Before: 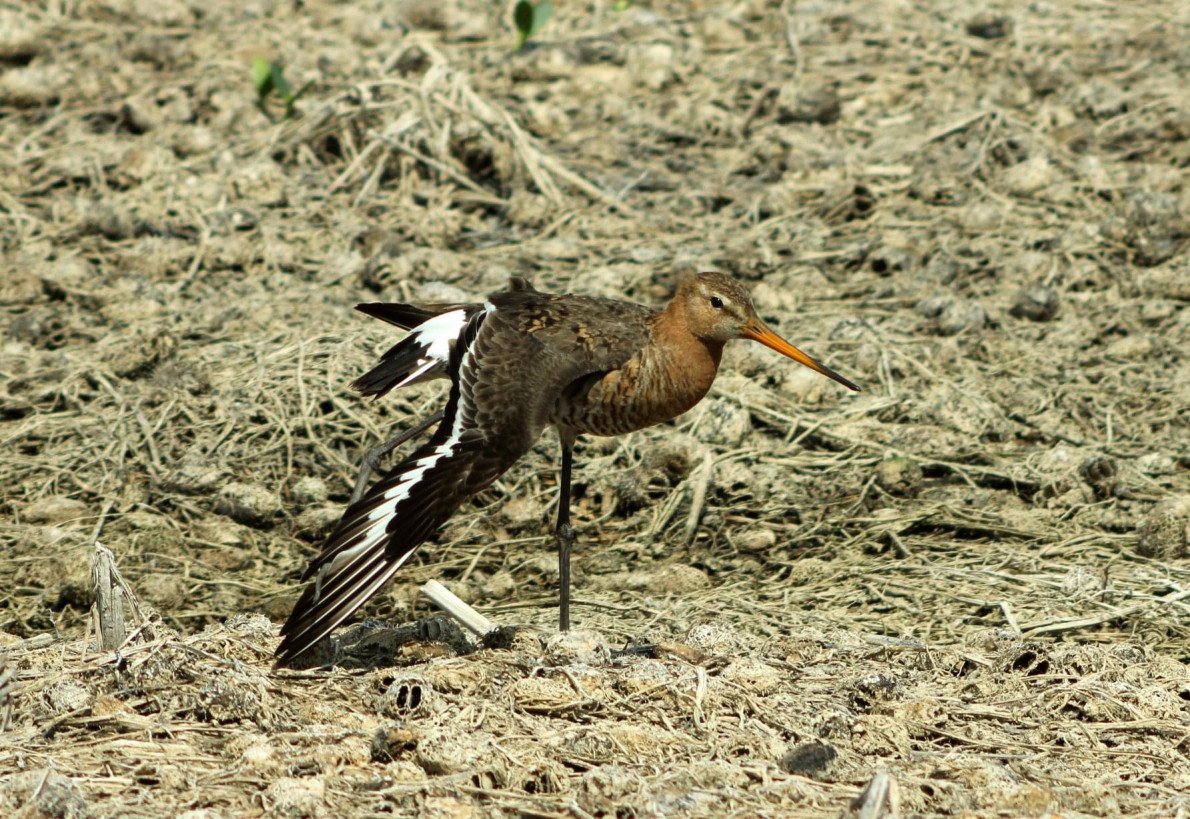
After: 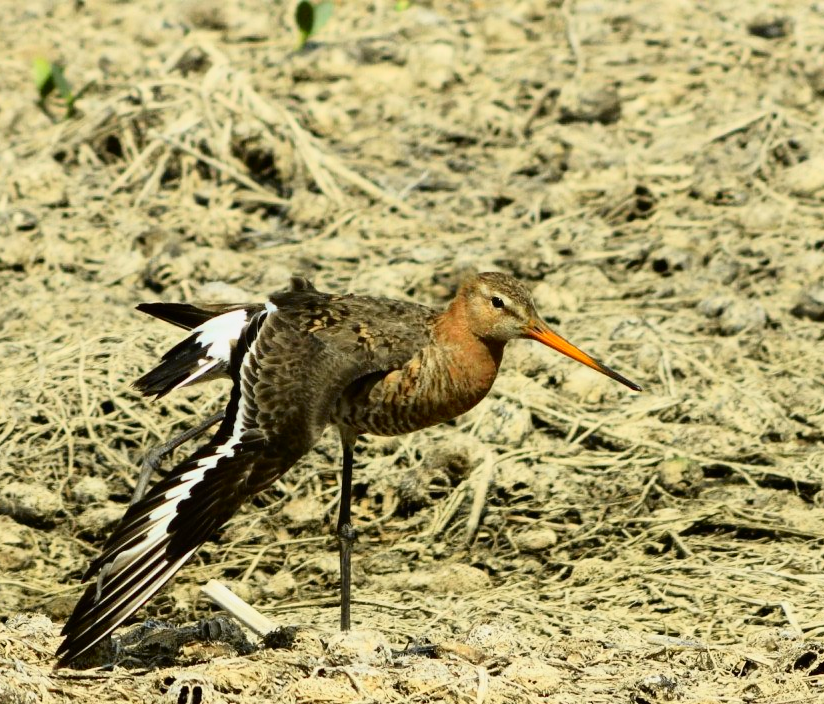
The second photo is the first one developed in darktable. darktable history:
tone equalizer: -7 EV 0.13 EV, smoothing diameter 25%, edges refinement/feathering 10, preserve details guided filter
crop: left 18.479%, right 12.2%, bottom 13.971%
tone curve: curves: ch0 [(0, 0.005) (0.103, 0.081) (0.196, 0.197) (0.391, 0.469) (0.491, 0.585) (0.638, 0.751) (0.822, 0.886) (0.997, 0.959)]; ch1 [(0, 0) (0.172, 0.123) (0.324, 0.253) (0.396, 0.388) (0.474, 0.479) (0.499, 0.498) (0.529, 0.528) (0.579, 0.614) (0.633, 0.677) (0.812, 0.856) (1, 1)]; ch2 [(0, 0) (0.411, 0.424) (0.459, 0.478) (0.5, 0.501) (0.517, 0.526) (0.553, 0.583) (0.609, 0.646) (0.708, 0.768) (0.839, 0.916) (1, 1)], color space Lab, independent channels, preserve colors none
